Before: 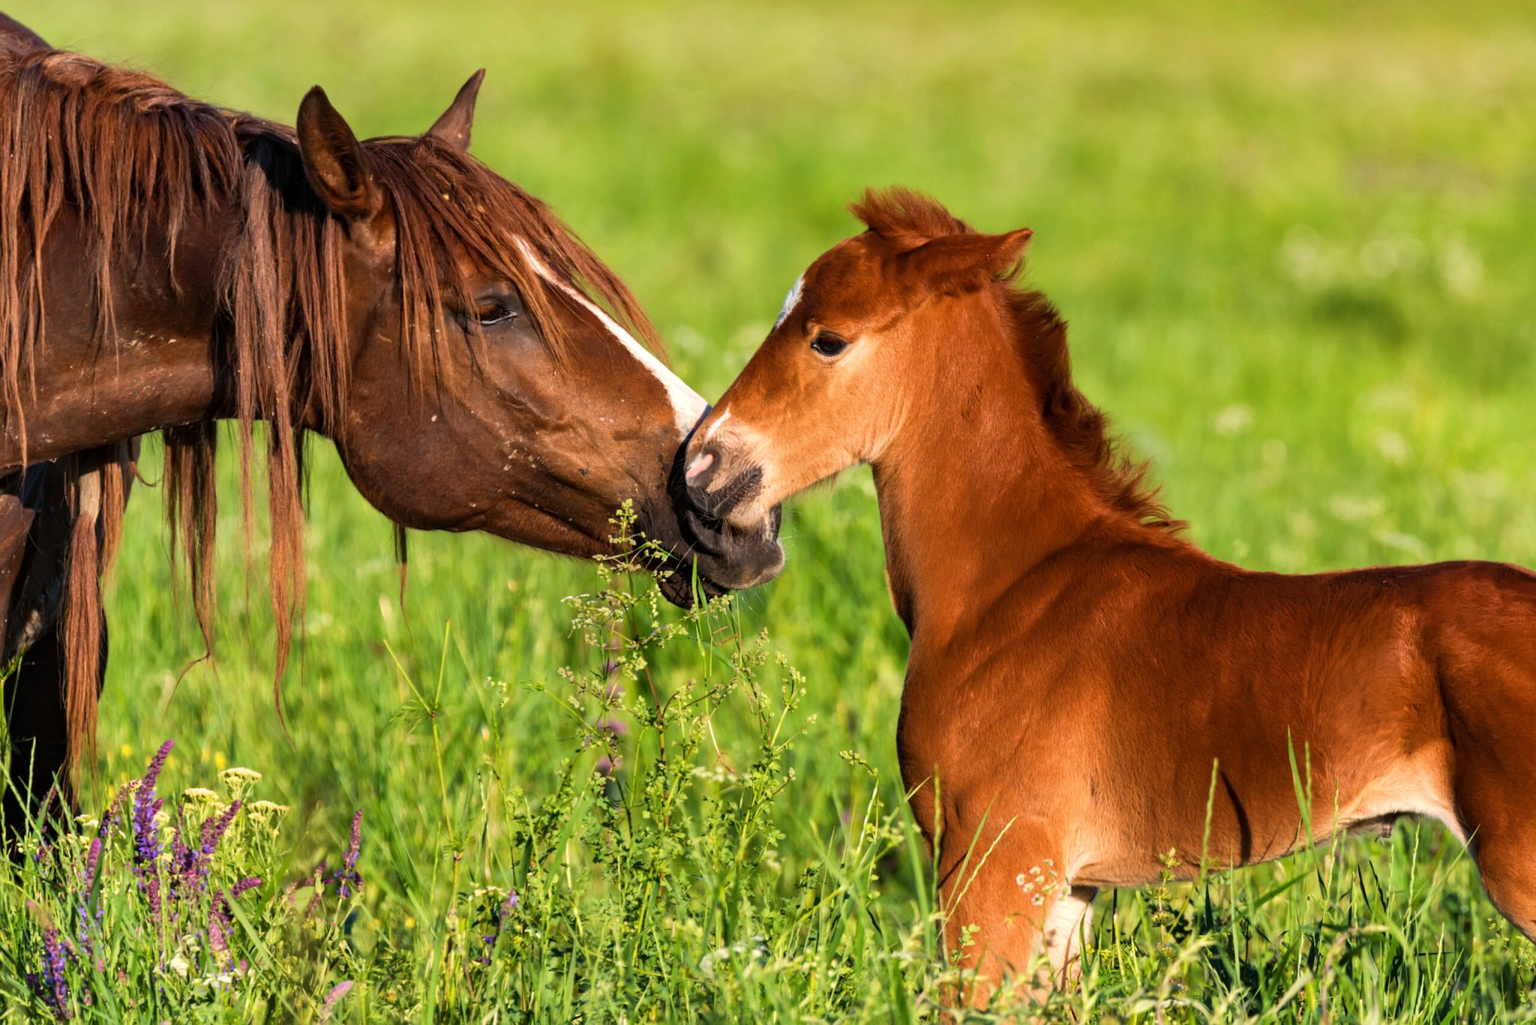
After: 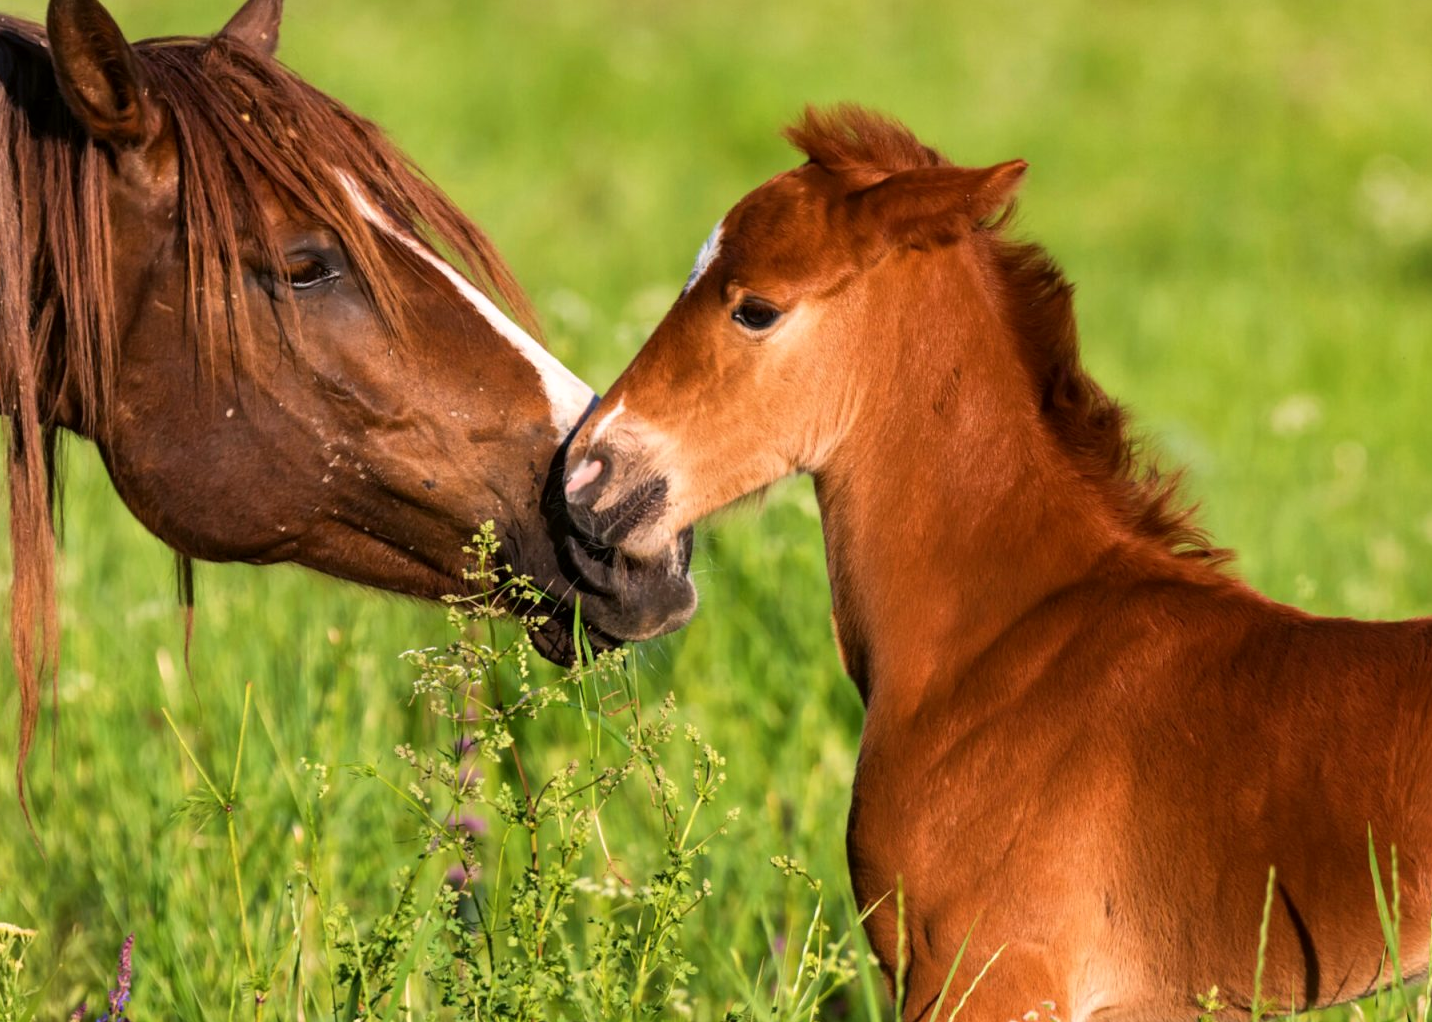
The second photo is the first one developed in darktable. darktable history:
color correction: highlights a* 3.12, highlights b* -1.55, shadows a* -0.101, shadows b* 2.52, saturation 0.98
crop and rotate: left 17.046%, top 10.659%, right 12.989%, bottom 14.553%
